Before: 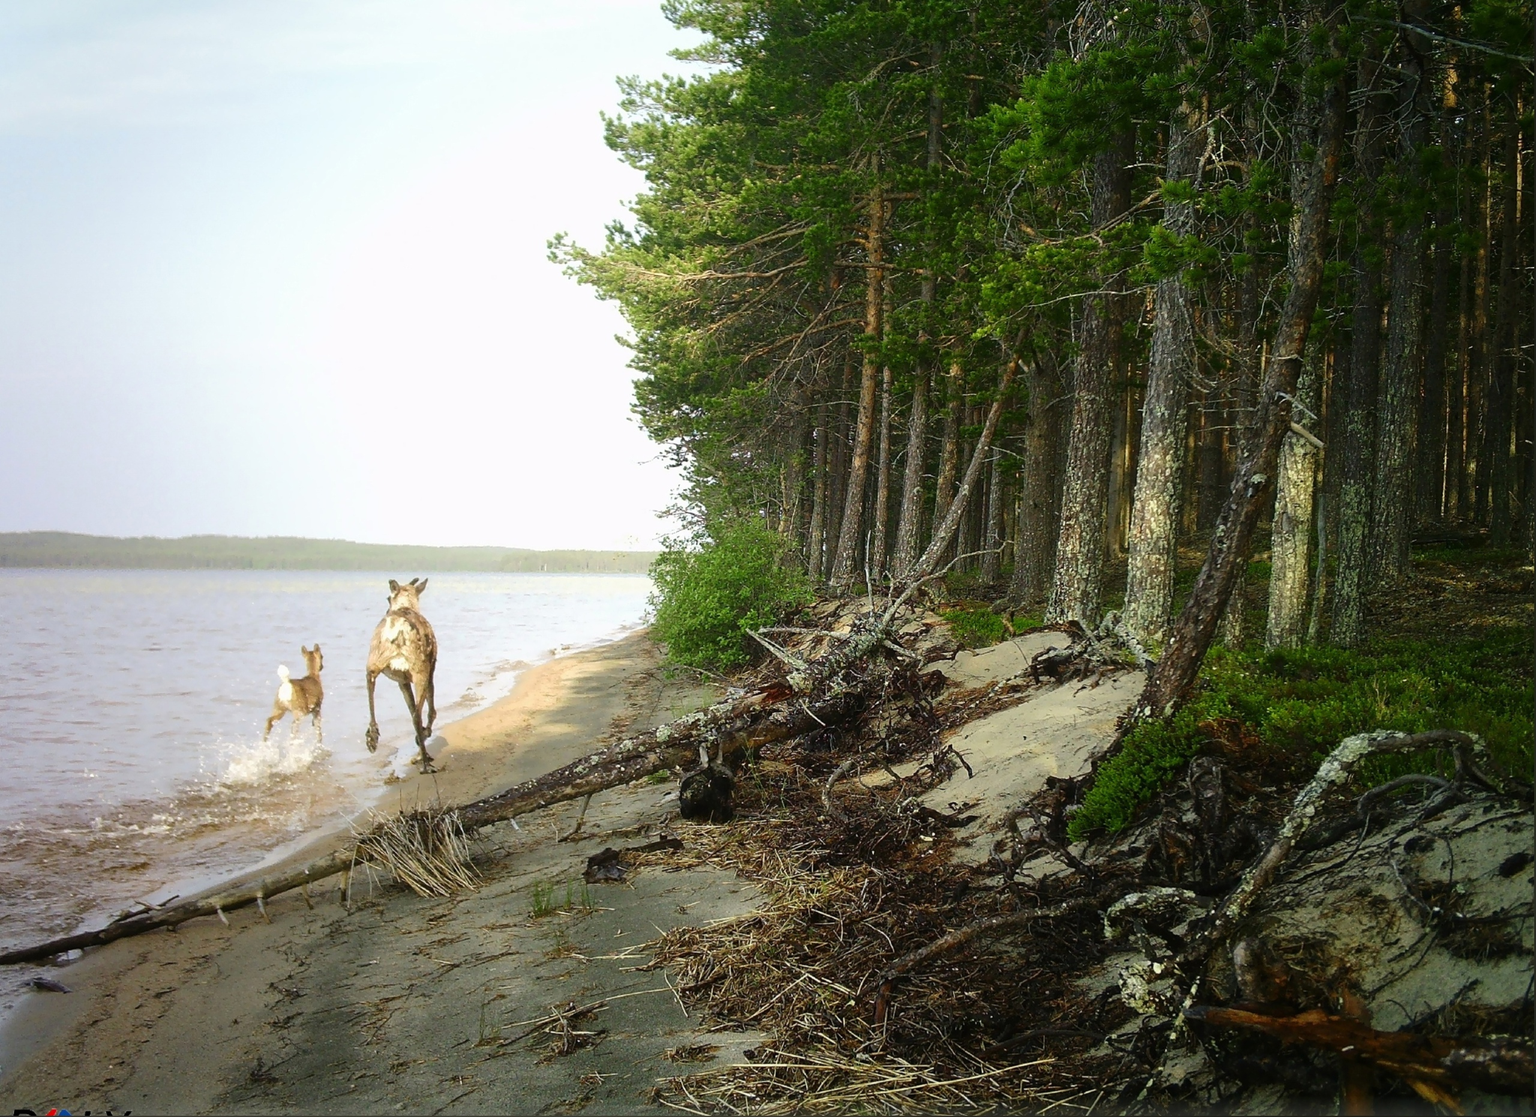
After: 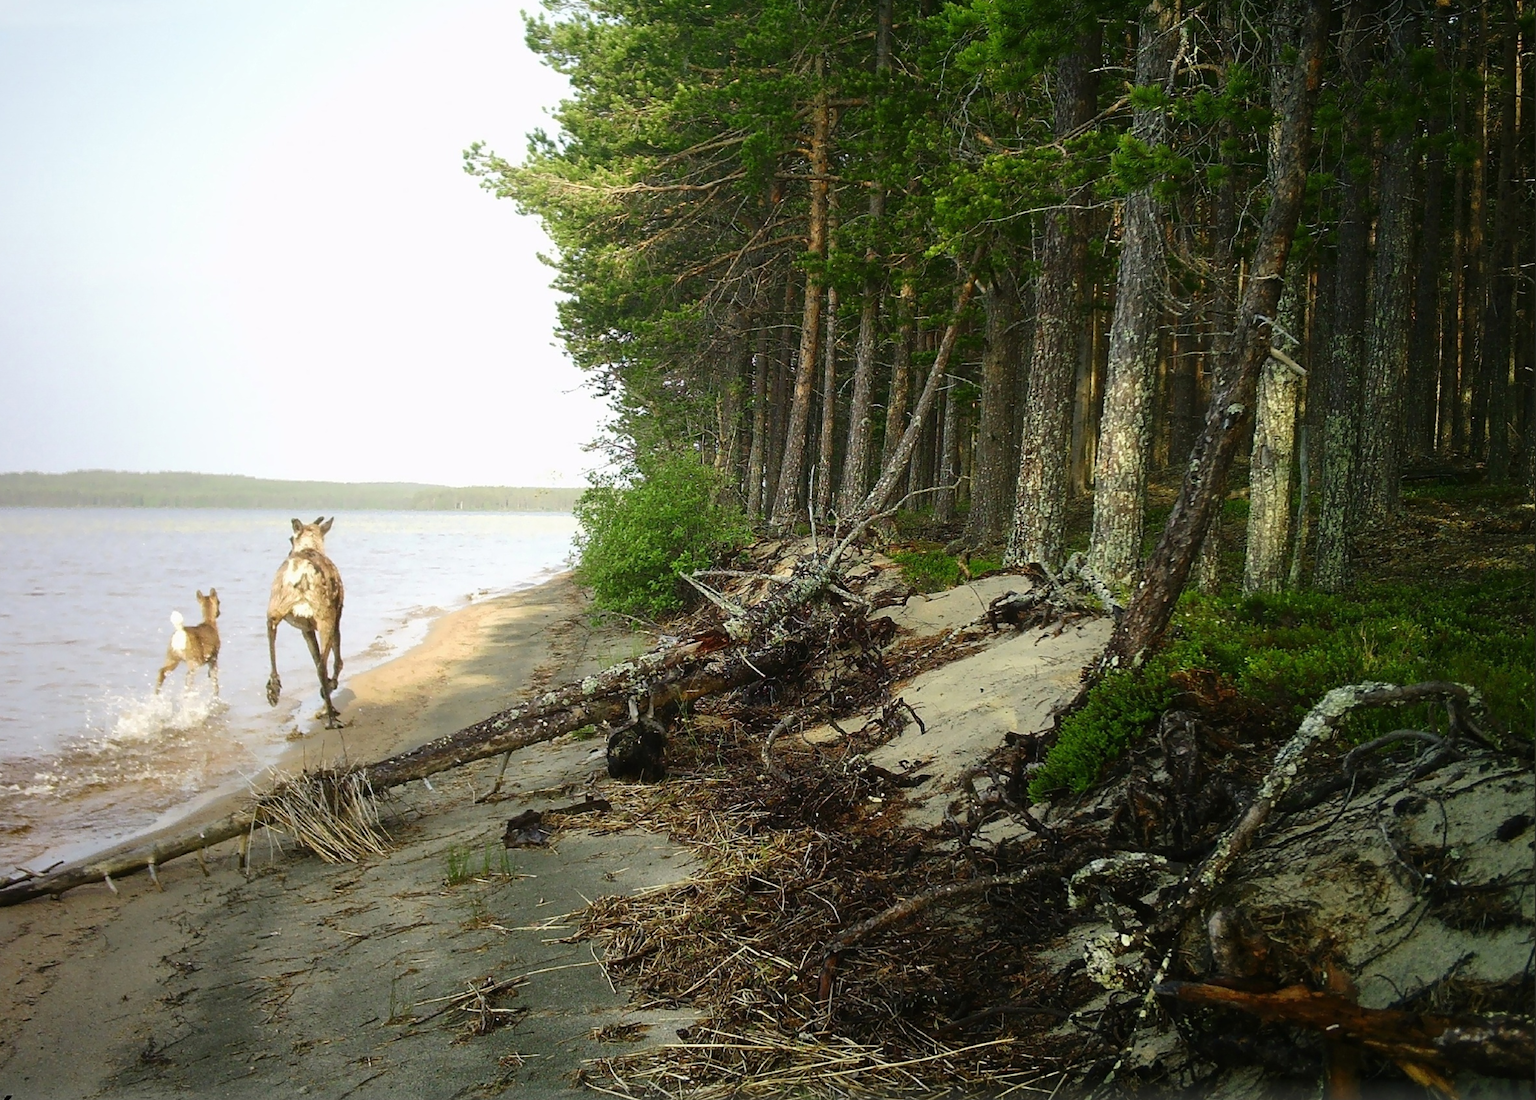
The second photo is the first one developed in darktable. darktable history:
crop and rotate: left 7.874%, top 9.165%
